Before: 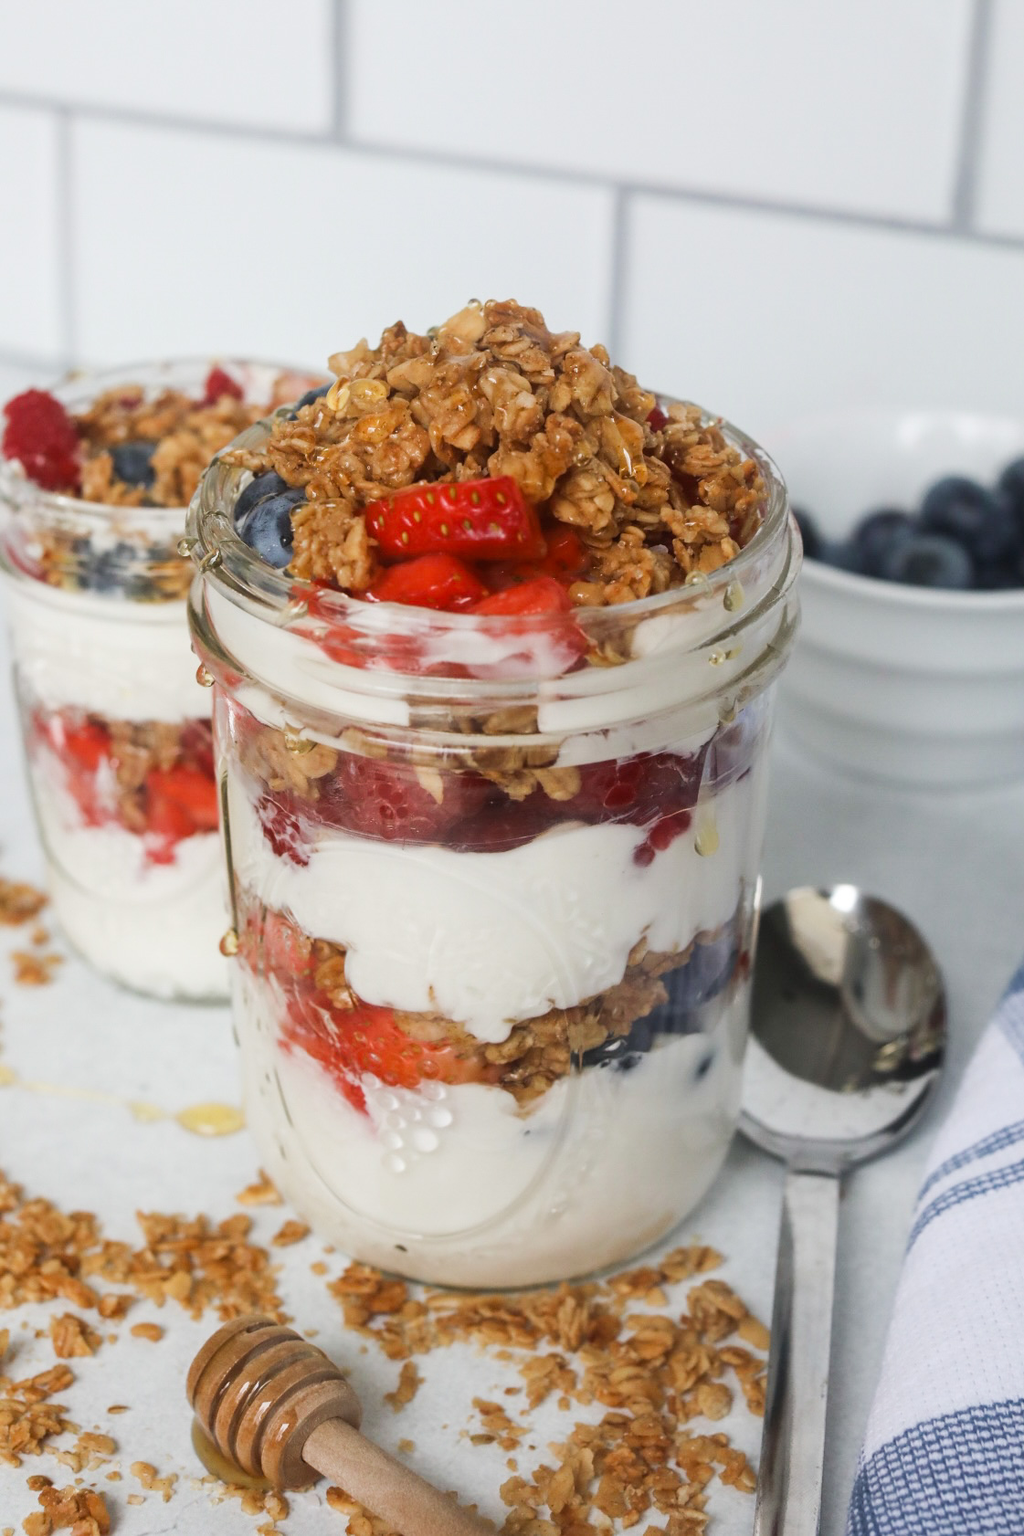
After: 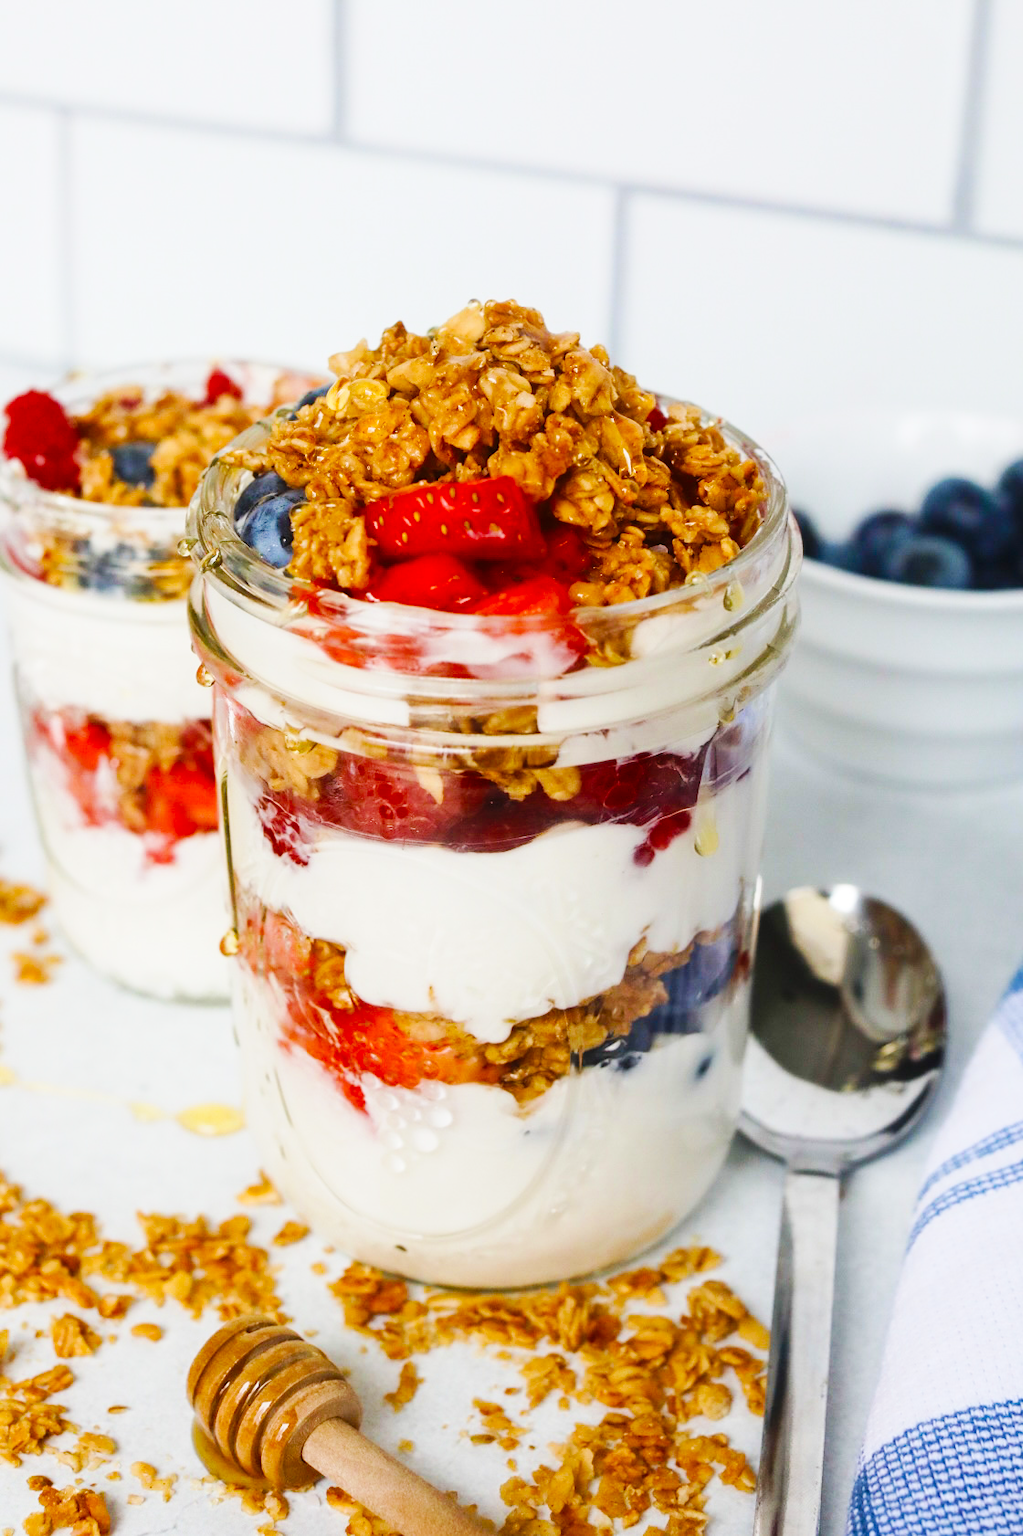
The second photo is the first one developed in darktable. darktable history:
base curve: curves: ch0 [(0, 0) (0.032, 0.025) (0.121, 0.166) (0.206, 0.329) (0.605, 0.79) (1, 1)], preserve colors none
velvia: strength 32.28%, mid-tones bias 0.202
color zones: curves: ch0 [(0.068, 0.464) (0.25, 0.5) (0.48, 0.508) (0.75, 0.536) (0.886, 0.476) (0.967, 0.456)]; ch1 [(0.066, 0.456) (0.25, 0.5) (0.616, 0.508) (0.746, 0.56) (0.934, 0.444)]
